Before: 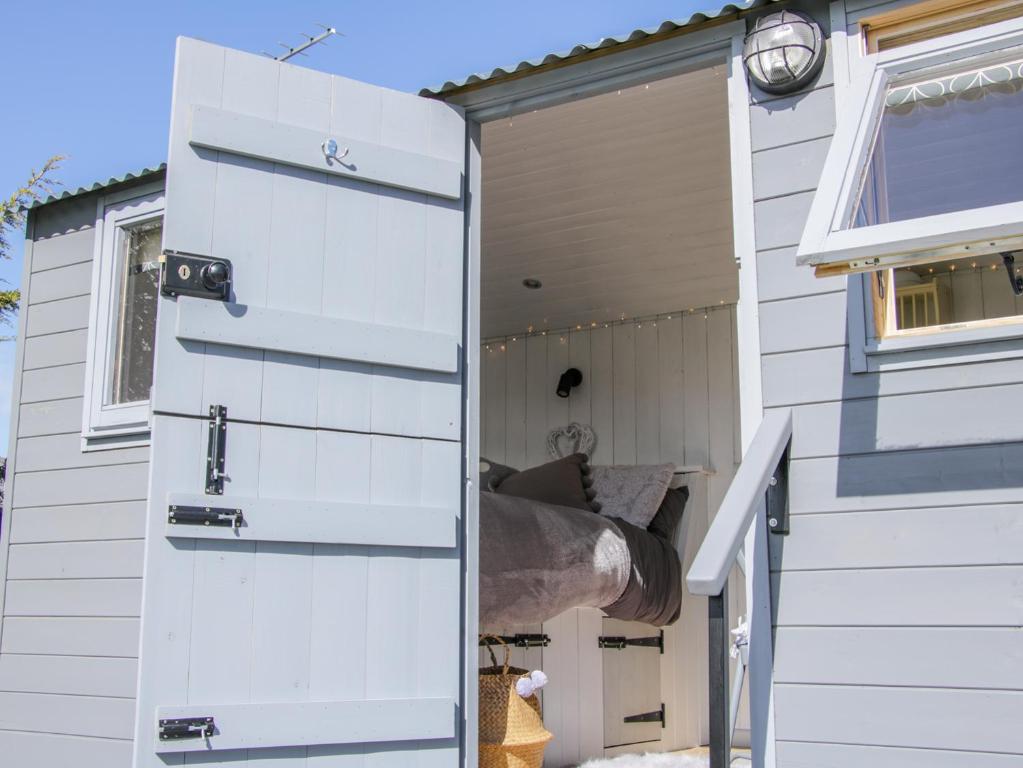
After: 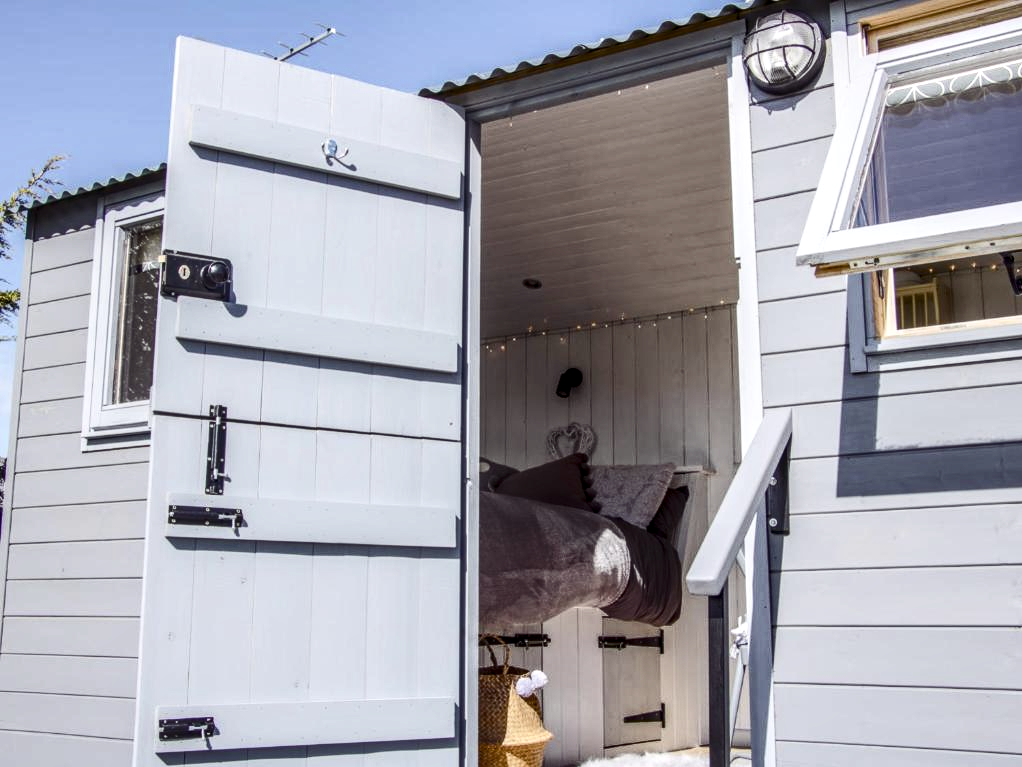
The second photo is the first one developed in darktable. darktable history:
shadows and highlights: radius 336.41, shadows 28.61, soften with gaussian
color balance rgb: shadows lift › chroma 6.457%, shadows lift › hue 304.63°, highlights gain › chroma 0.179%, highlights gain › hue 332.79°, linear chroma grading › global chroma 13.775%, perceptual saturation grading › global saturation 20%, perceptual saturation grading › highlights -25.868%, perceptual saturation grading › shadows 24.643%, contrast 5.515%
local contrast: detail 130%
contrast brightness saturation: contrast 0.252, saturation -0.316
crop: left 0.072%
